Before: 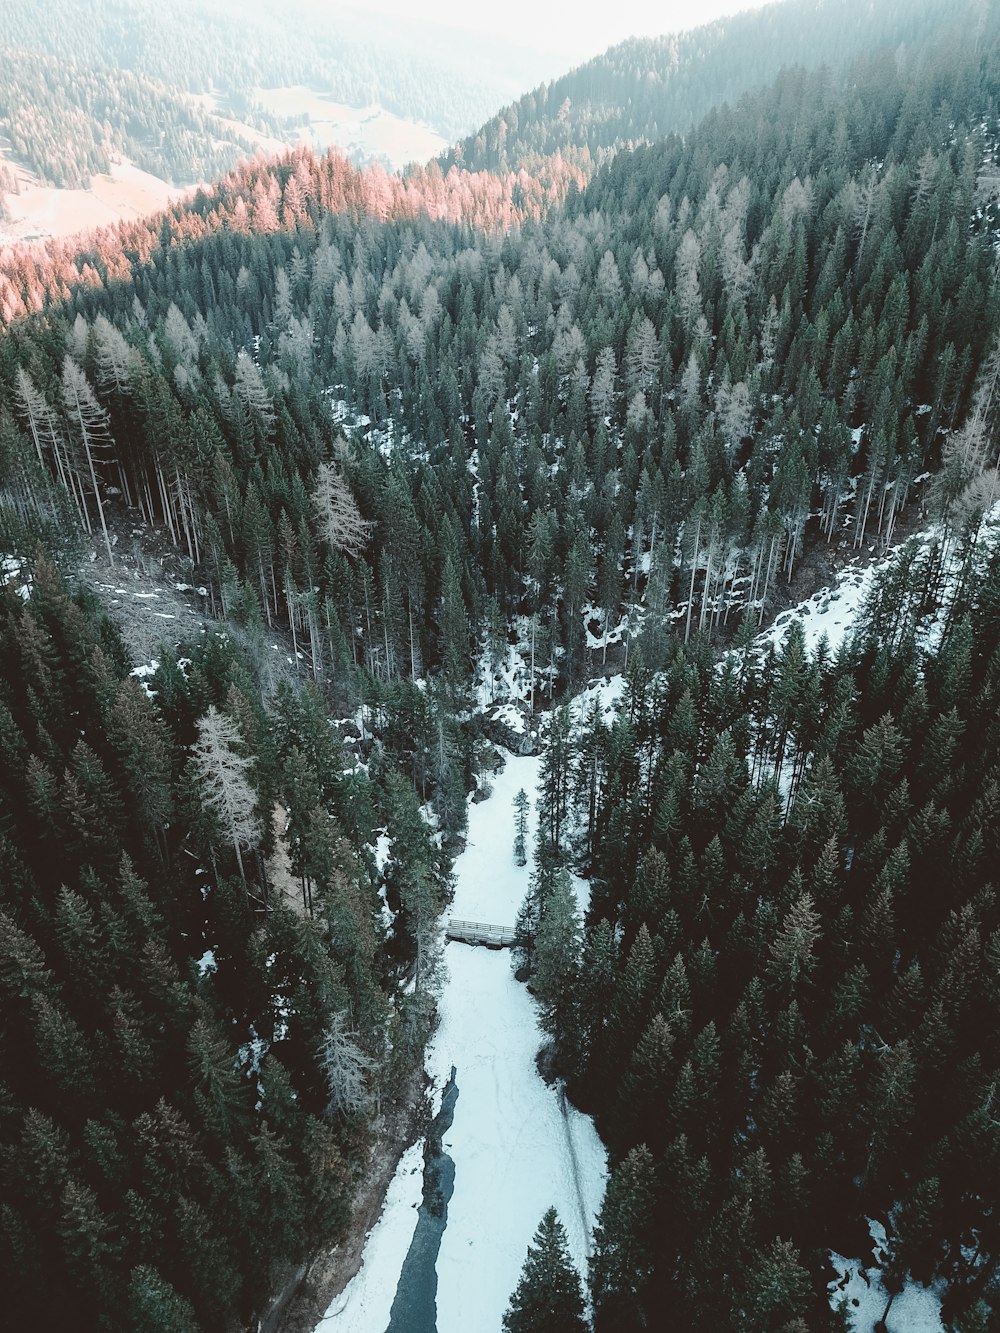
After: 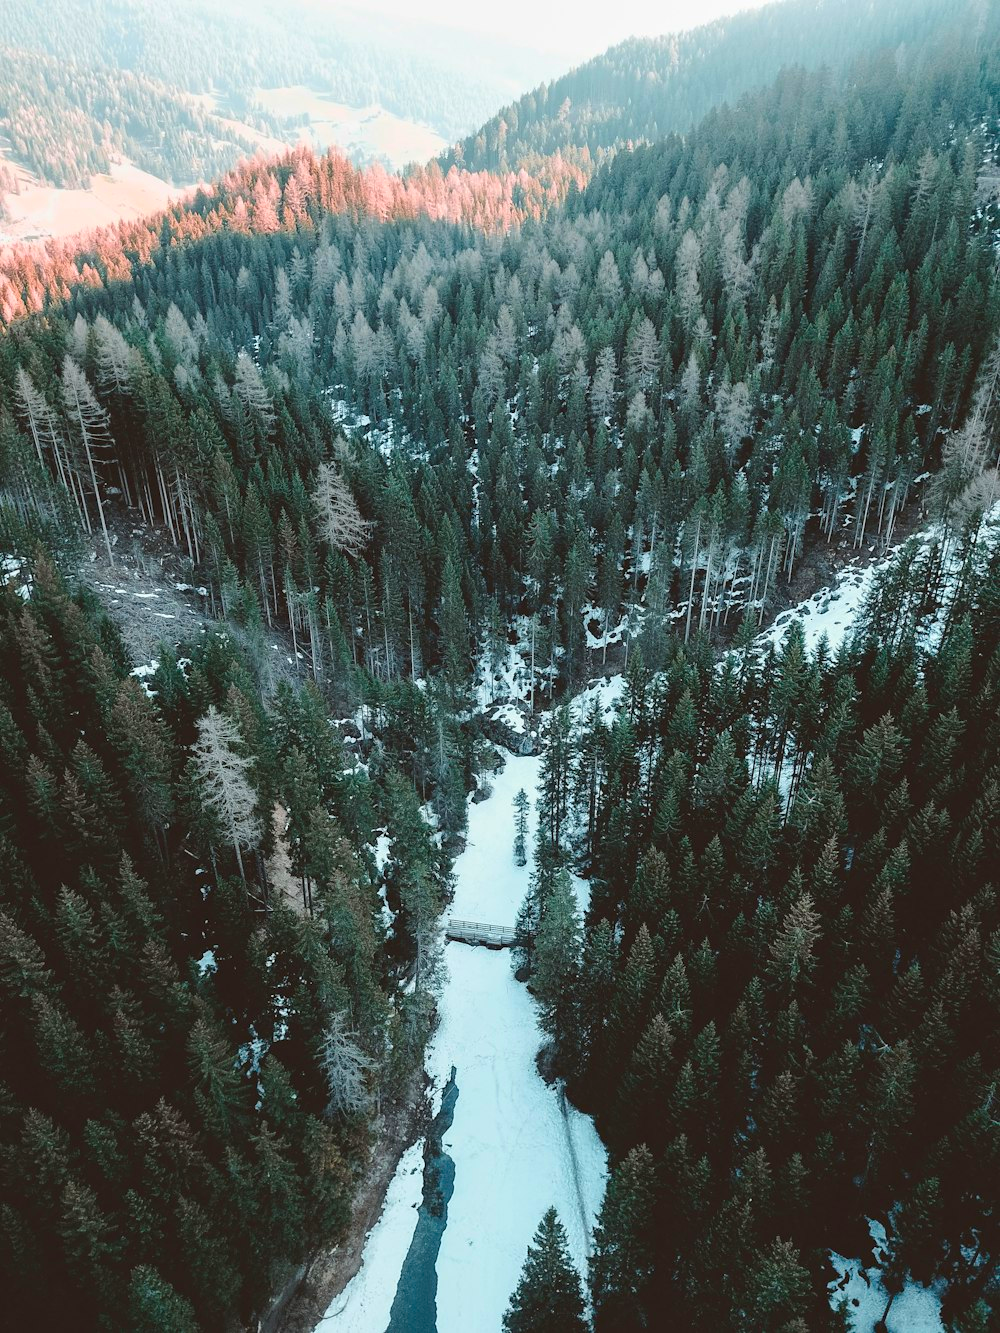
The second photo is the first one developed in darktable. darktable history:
color balance rgb: perceptual saturation grading › global saturation 25.816%, global vibrance 34.165%
